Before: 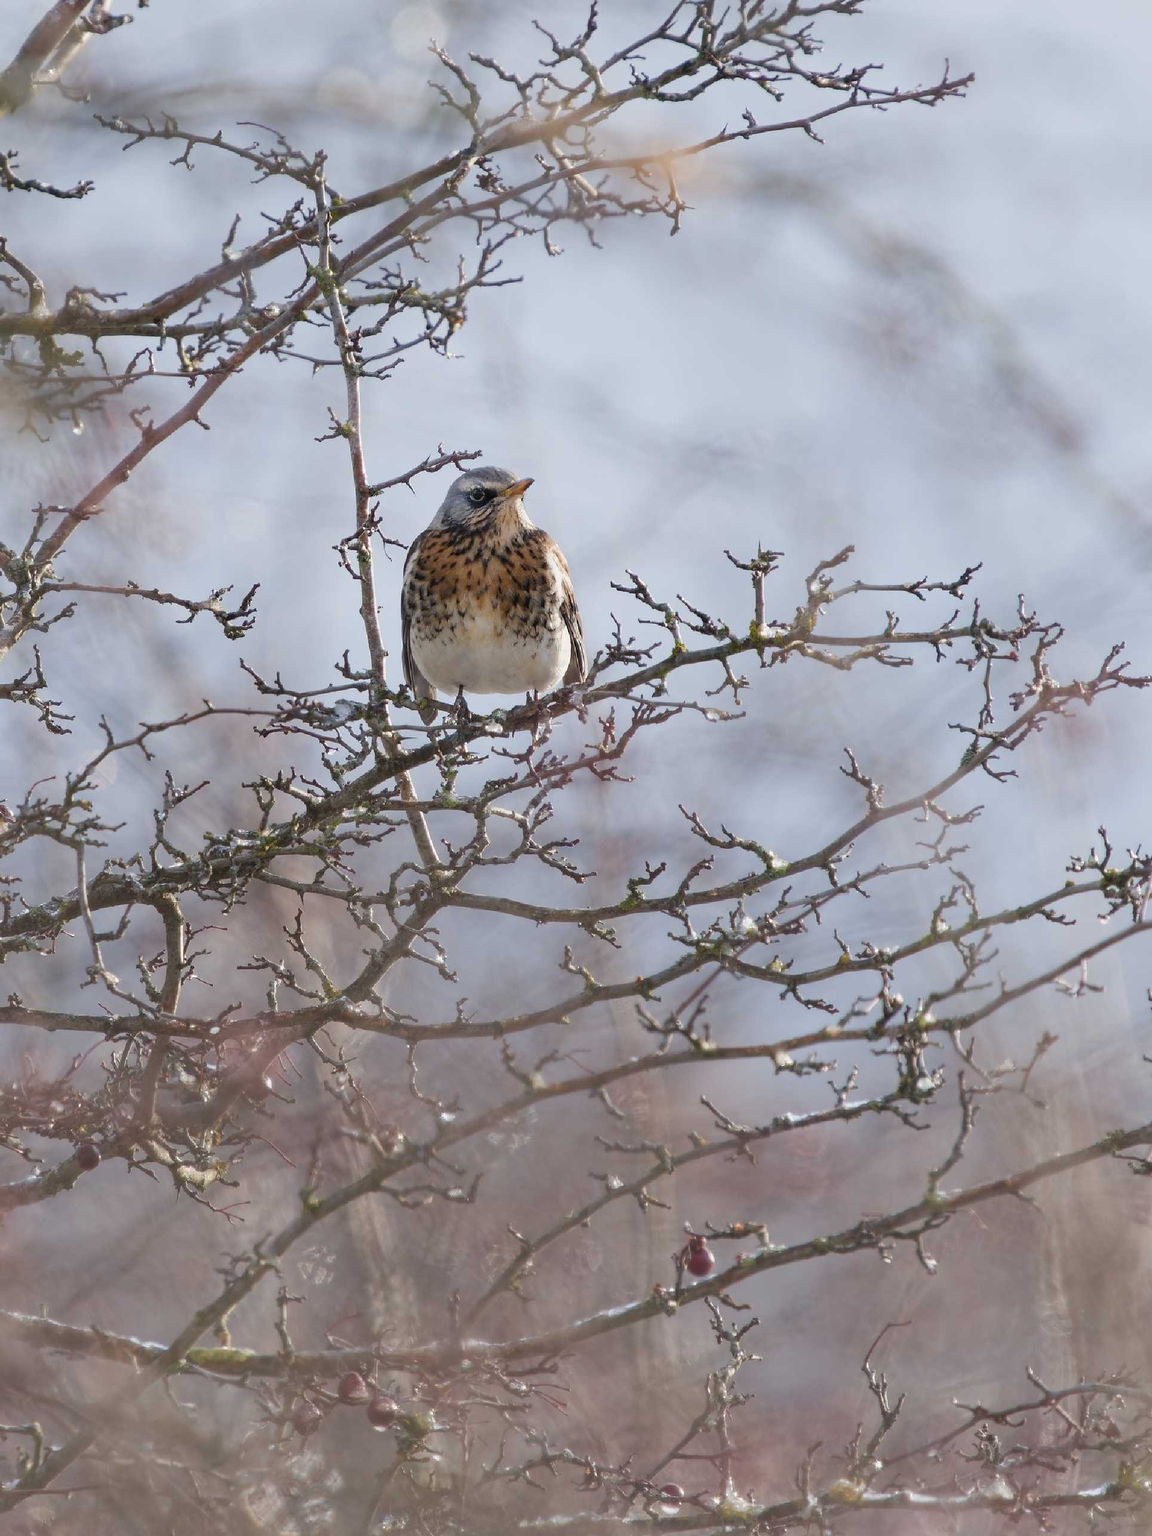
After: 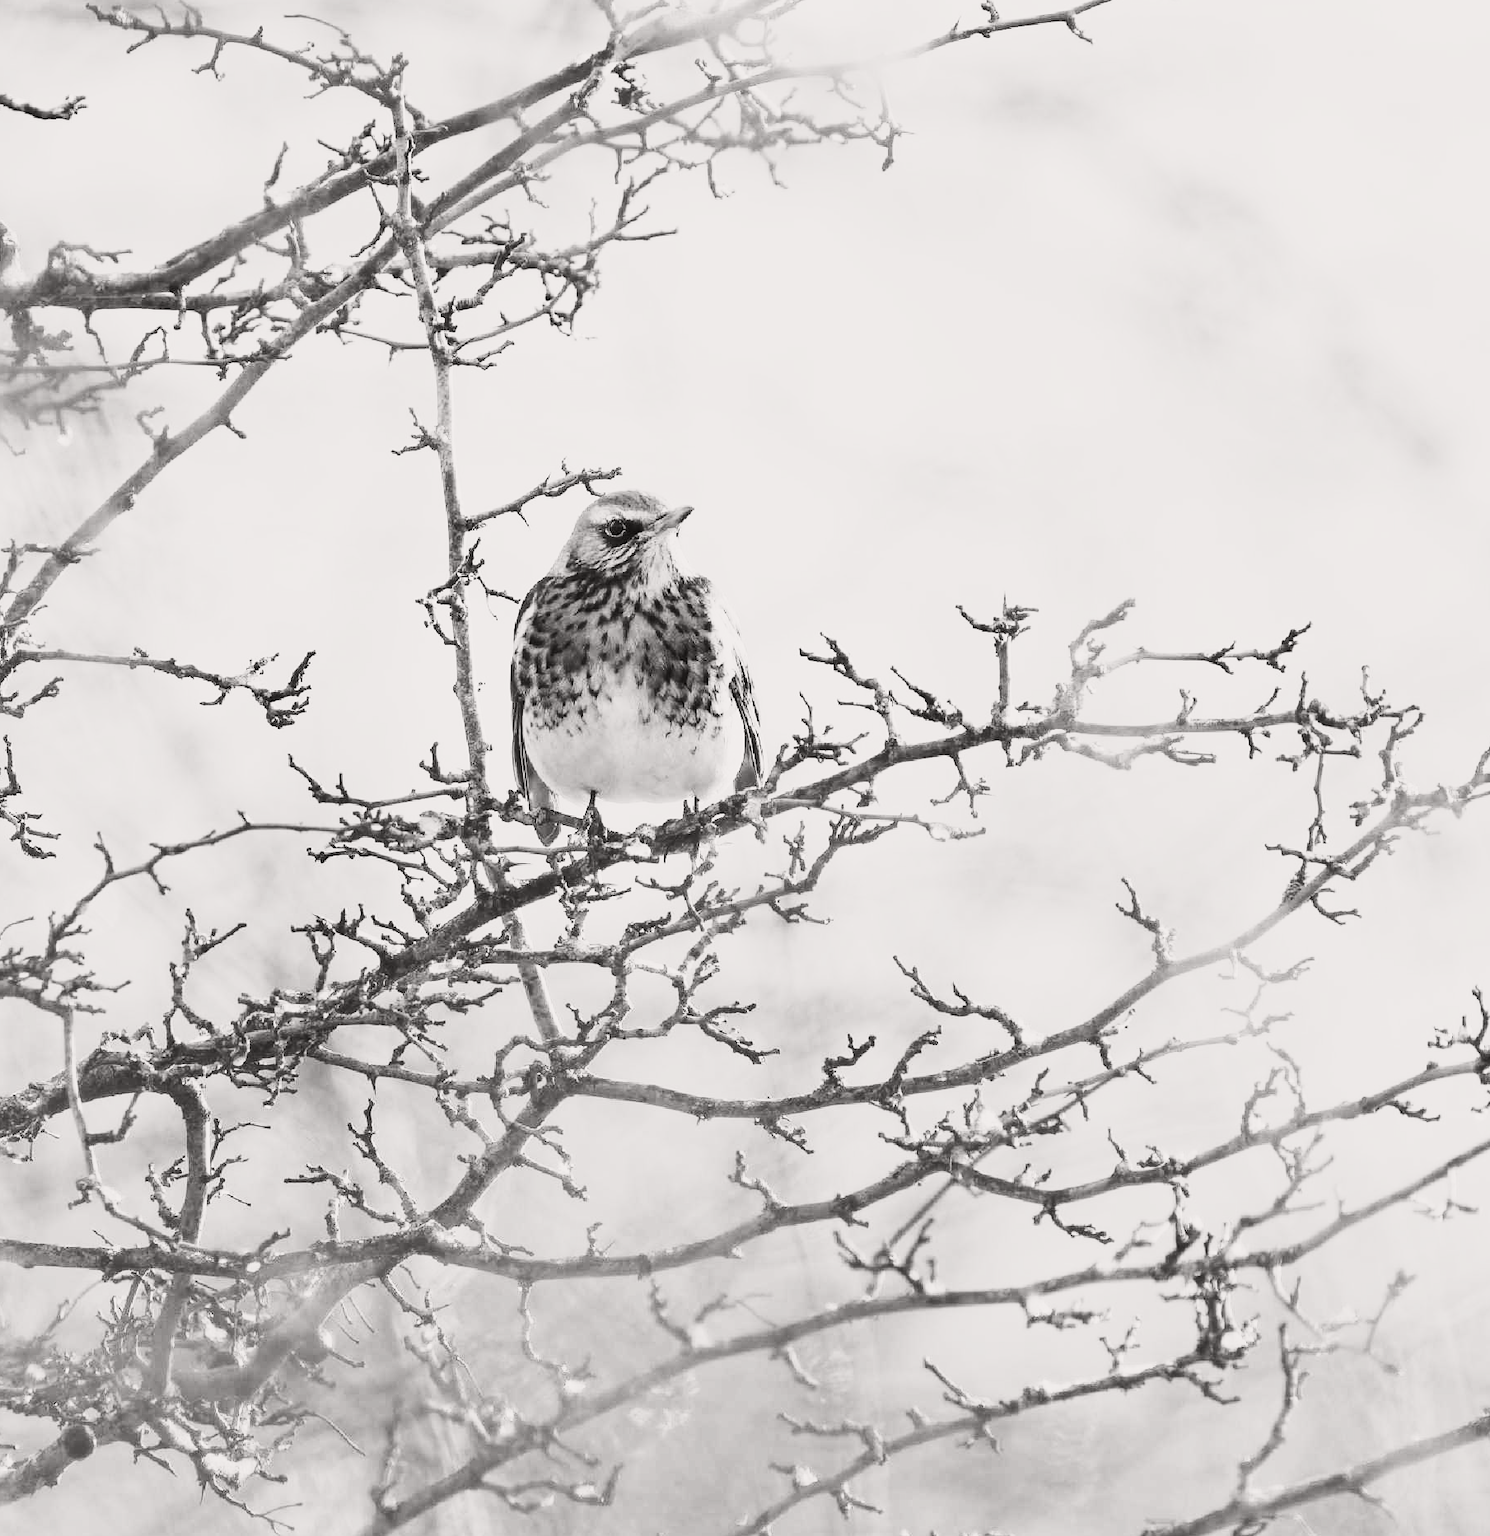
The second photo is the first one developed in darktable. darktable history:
tone curve: curves: ch0 [(0, 0) (0.239, 0.248) (0.508, 0.606) (0.826, 0.855) (1, 0.945)]; ch1 [(0, 0) (0.401, 0.42) (0.442, 0.47) (0.492, 0.498) (0.511, 0.516) (0.555, 0.586) (0.681, 0.739) (1, 1)]; ch2 [(0, 0) (0.411, 0.433) (0.5, 0.504) (0.545, 0.574) (1, 1)], color space Lab, independent channels, preserve colors none
contrast brightness saturation: contrast 0.53, brightness 0.47, saturation -1
crop: left 2.737%, top 7.287%, right 3.421%, bottom 20.179%
